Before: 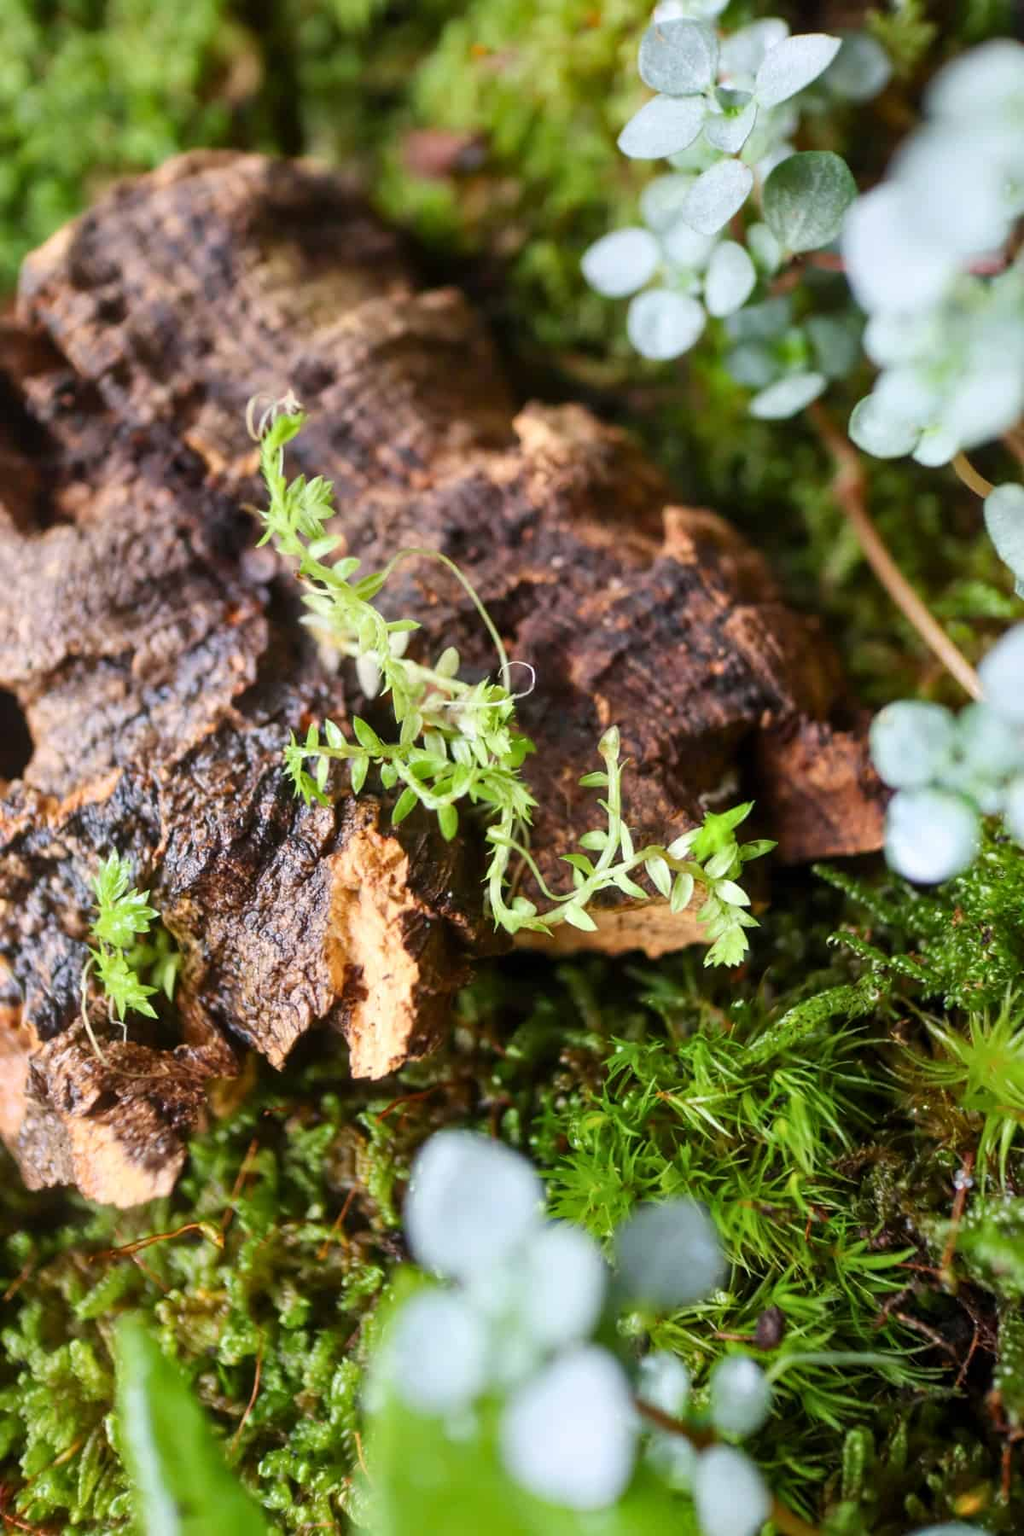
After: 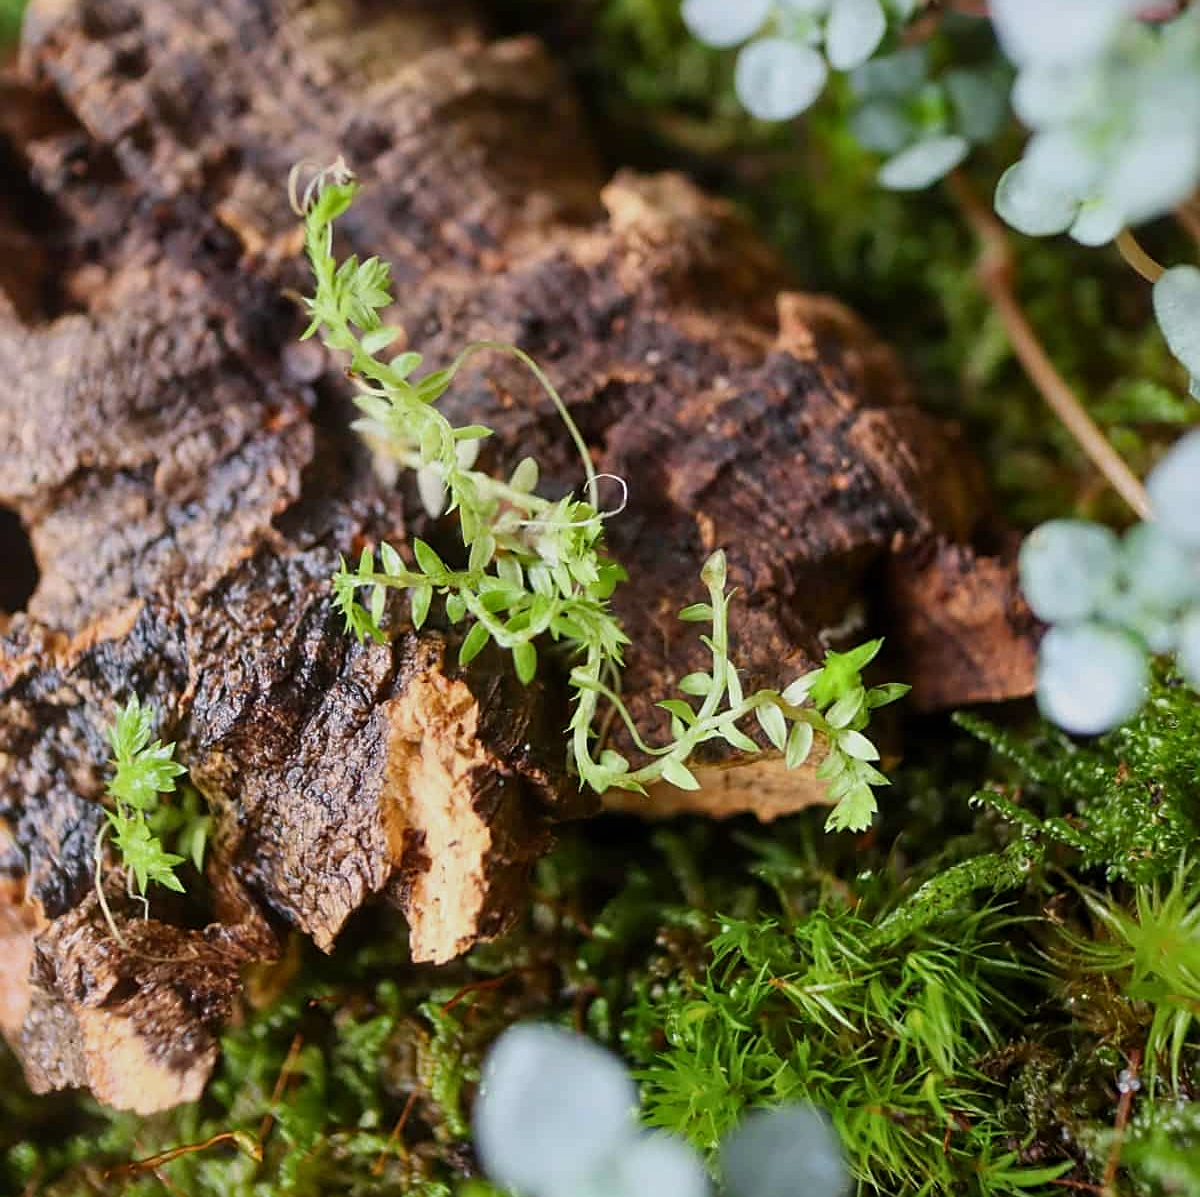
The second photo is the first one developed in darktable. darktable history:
sharpen: on, module defaults
exposure: exposure -0.36 EV, compensate highlight preservation false
crop: top 16.727%, bottom 16.727%
